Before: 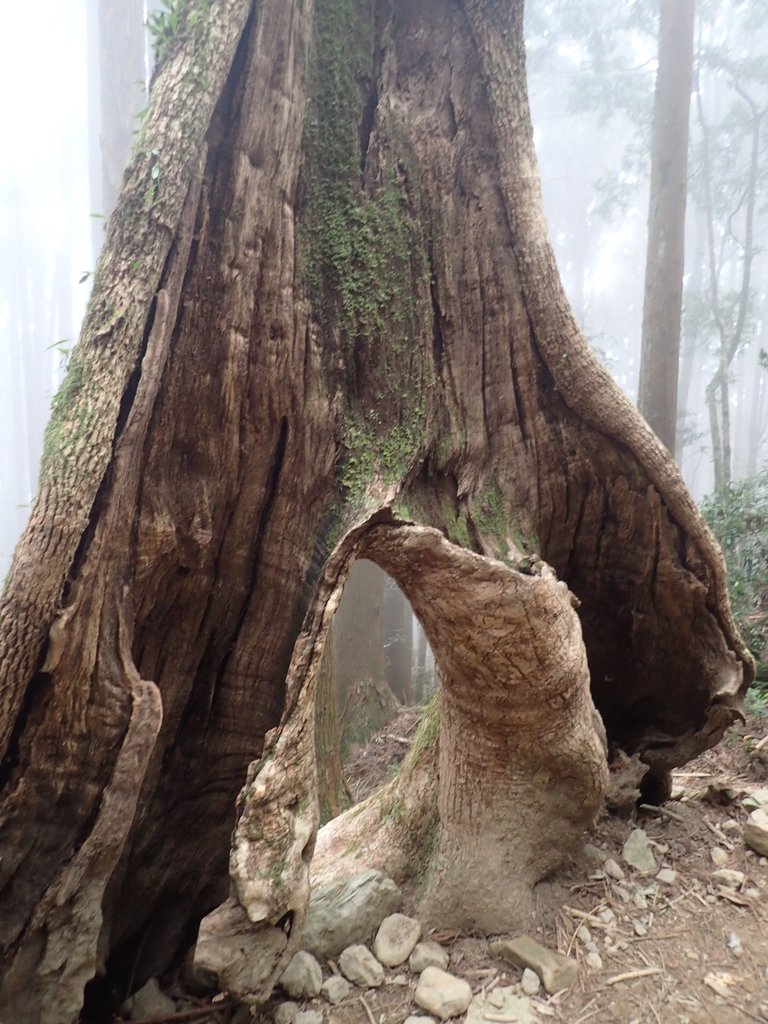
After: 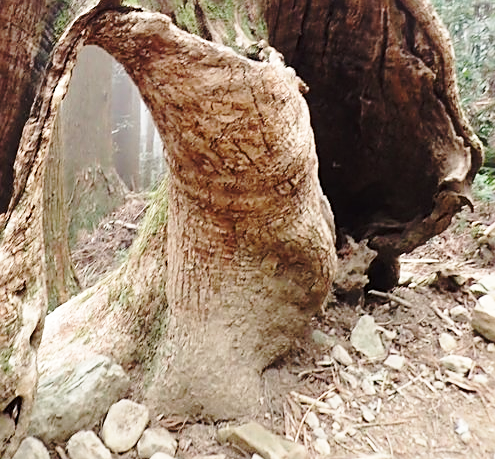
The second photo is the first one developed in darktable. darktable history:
sharpen: on, module defaults
base curve: curves: ch0 [(0, 0) (0.032, 0.037) (0.105, 0.228) (0.435, 0.76) (0.856, 0.983) (1, 1)], preserve colors none
crop and rotate: left 35.509%, top 50.238%, bottom 4.934%
